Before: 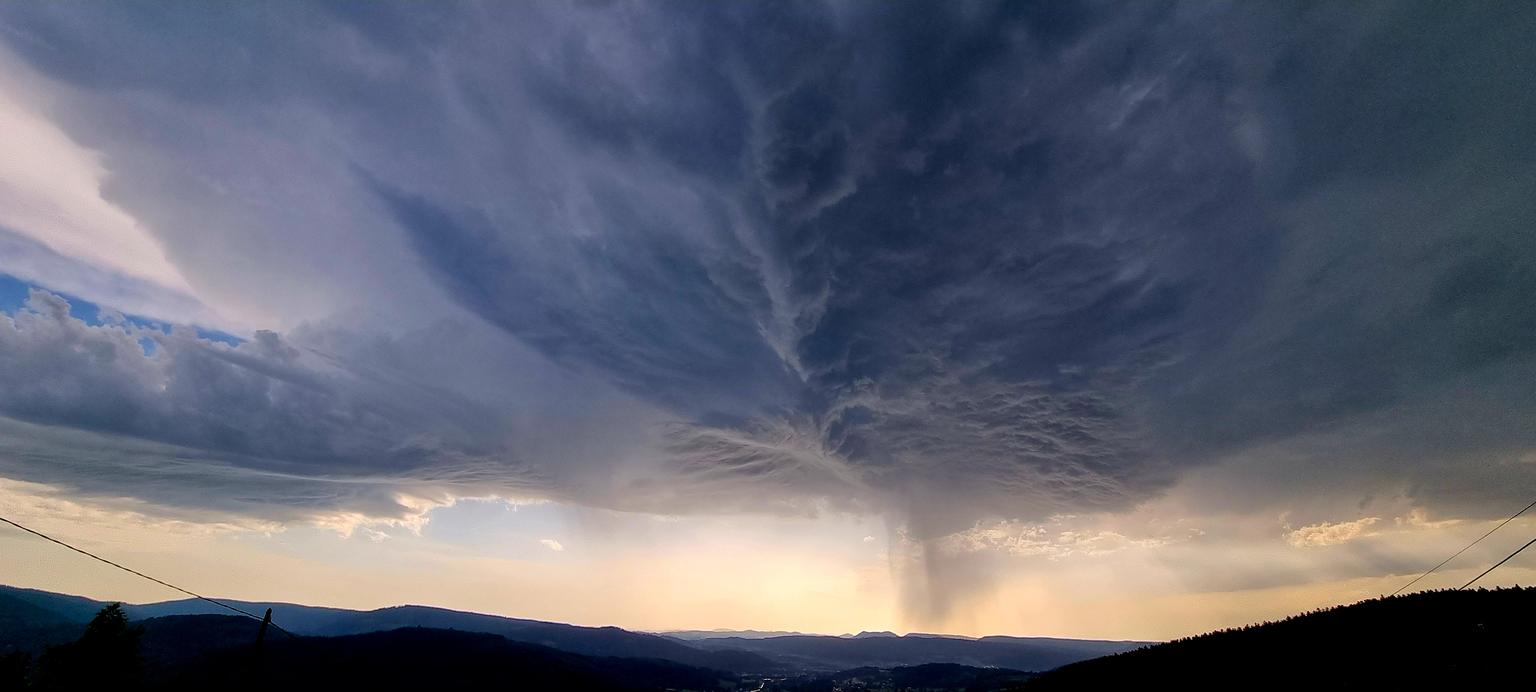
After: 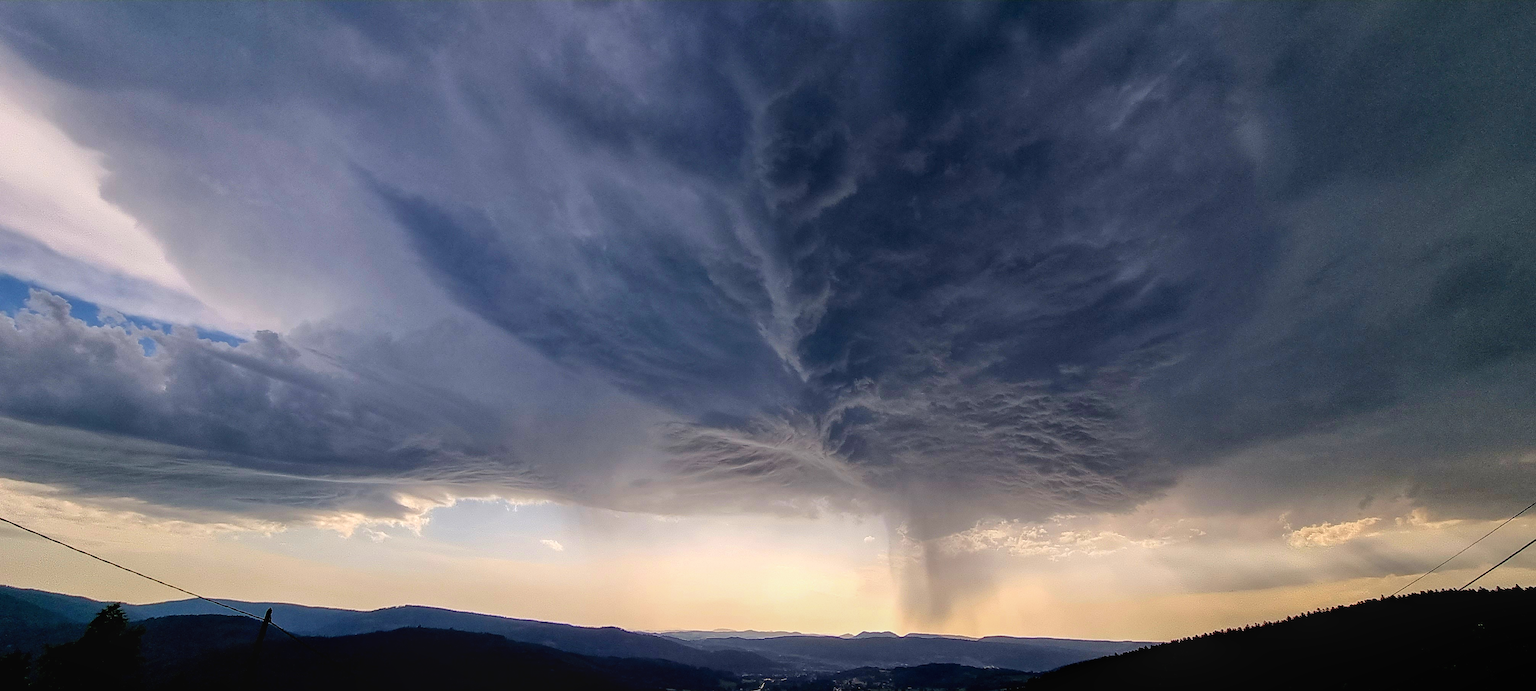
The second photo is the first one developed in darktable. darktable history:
shadows and highlights: radius 90.25, shadows -15.67, white point adjustment 0.205, highlights 32.82, compress 48.55%, soften with gaussian
local contrast: on, module defaults
